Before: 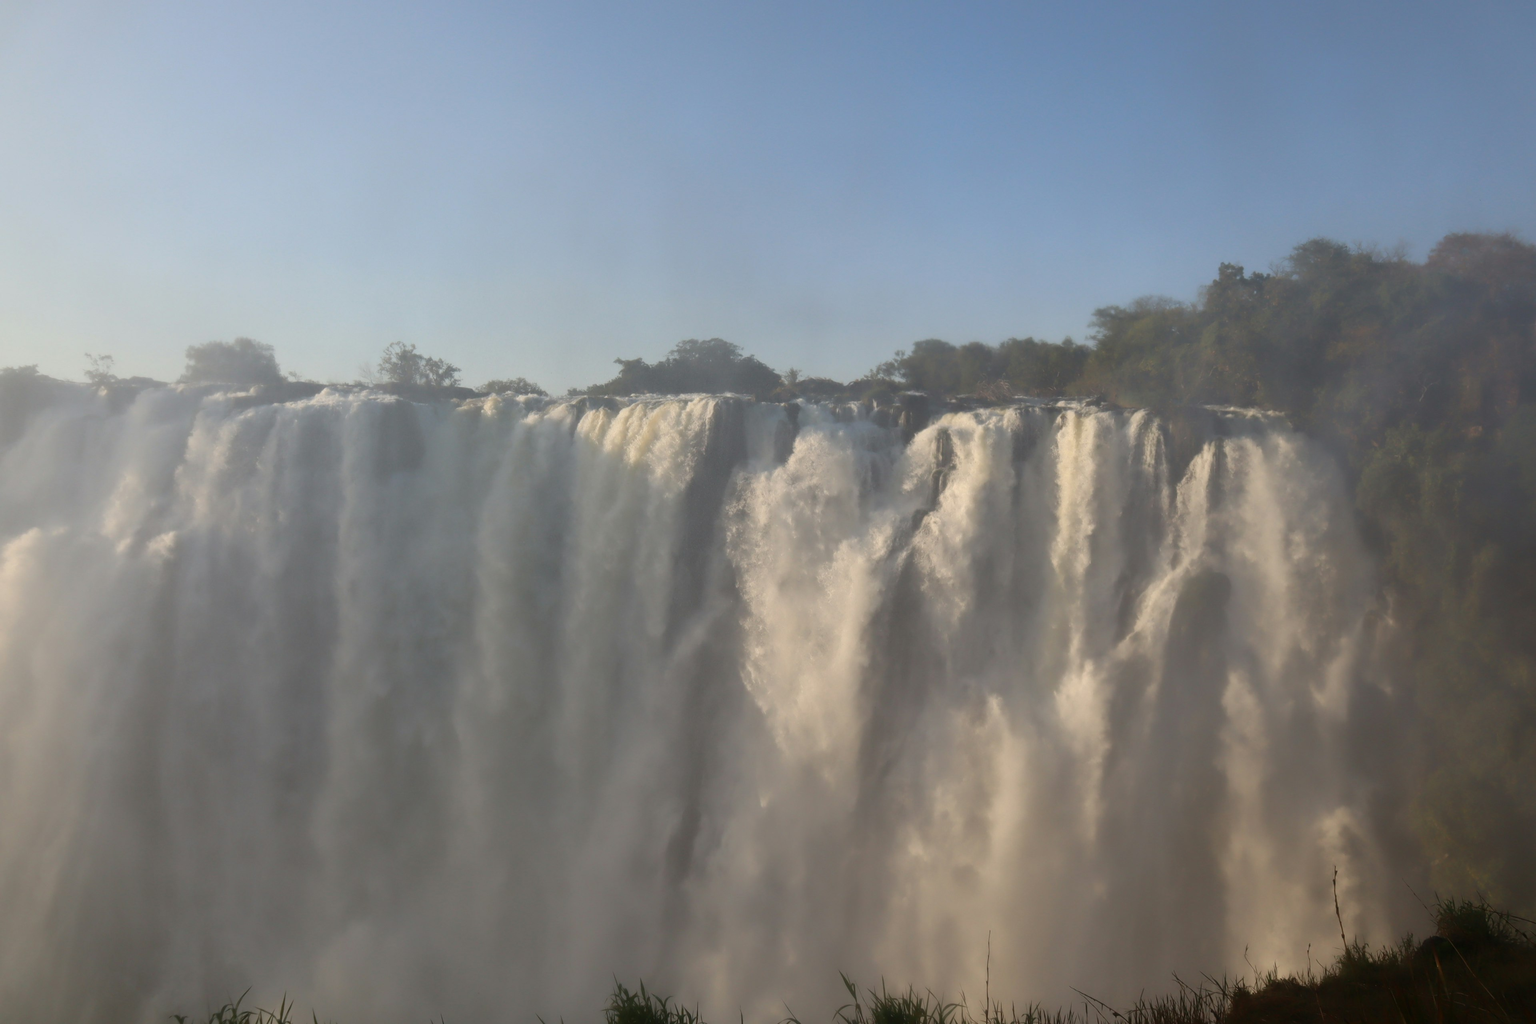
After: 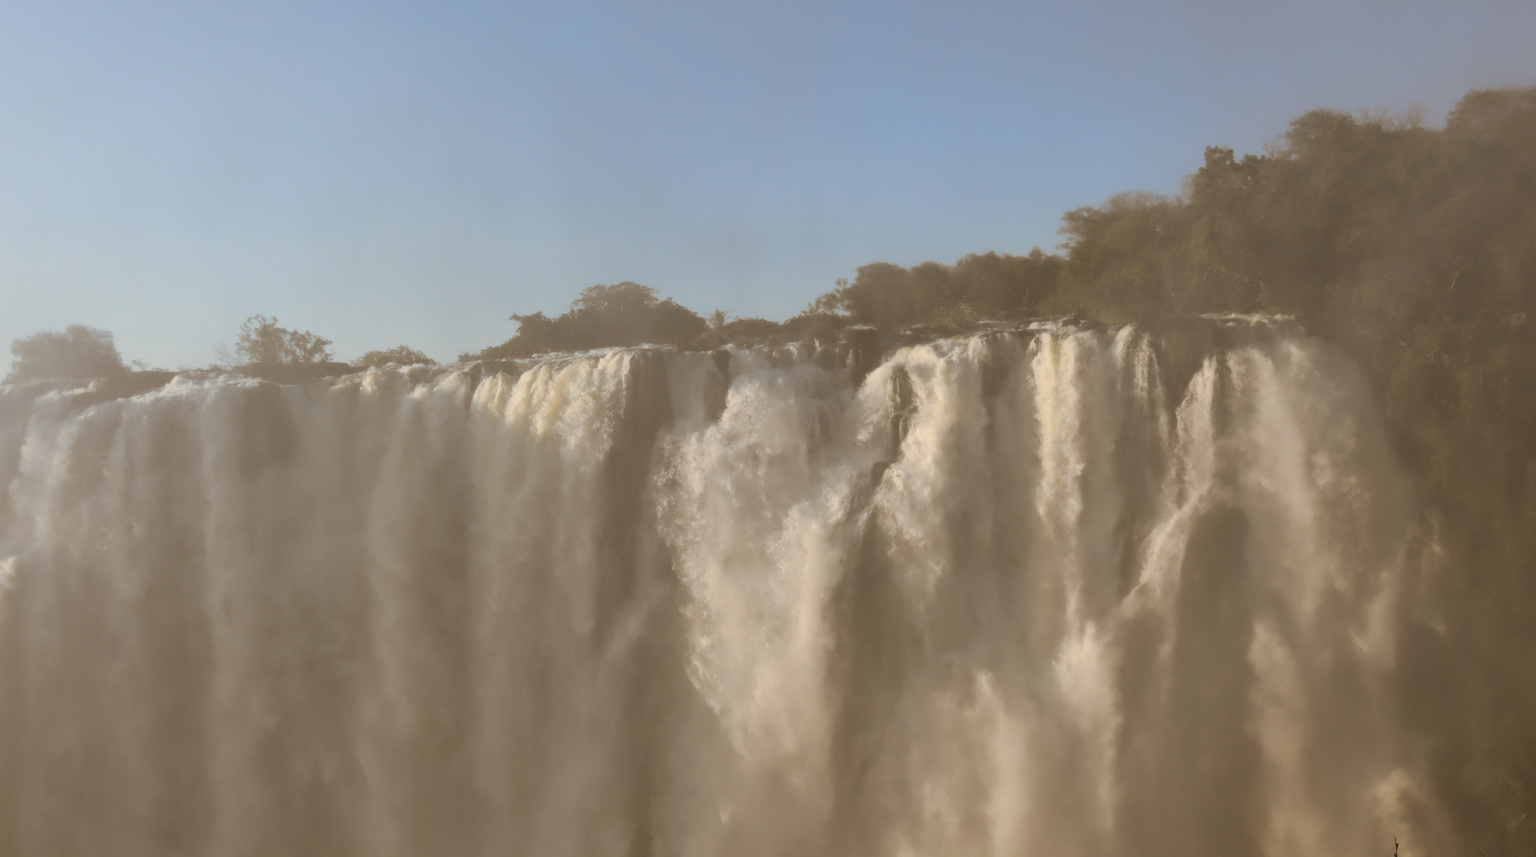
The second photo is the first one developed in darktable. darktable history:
rotate and perspective: rotation -4.57°, crop left 0.054, crop right 0.944, crop top 0.087, crop bottom 0.914
split-toning: shadows › hue 37.98°, highlights › hue 185.58°, balance -55.261
crop: left 8.155%, top 6.611%, bottom 15.385%
